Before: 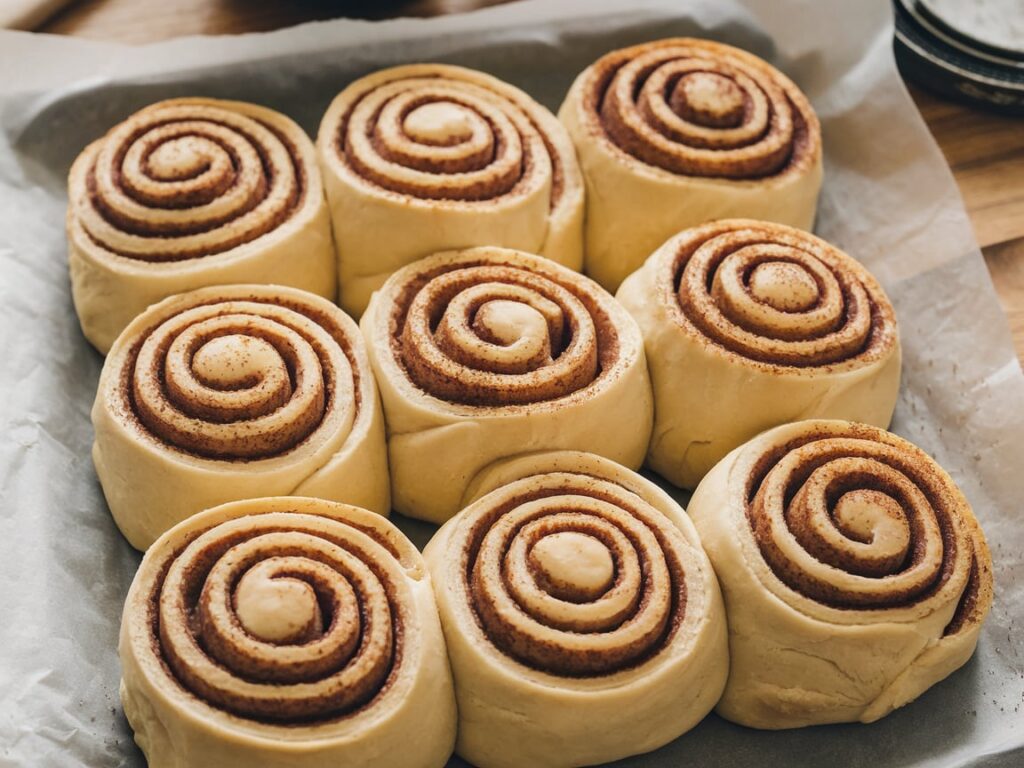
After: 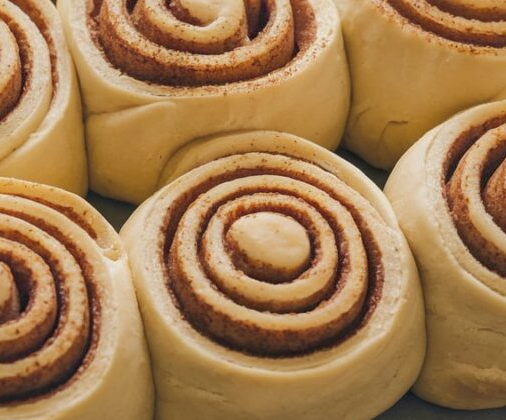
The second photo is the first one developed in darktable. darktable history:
crop: left 29.672%, top 41.786%, right 20.851%, bottom 3.487%
tone equalizer: on, module defaults
shadows and highlights: on, module defaults
